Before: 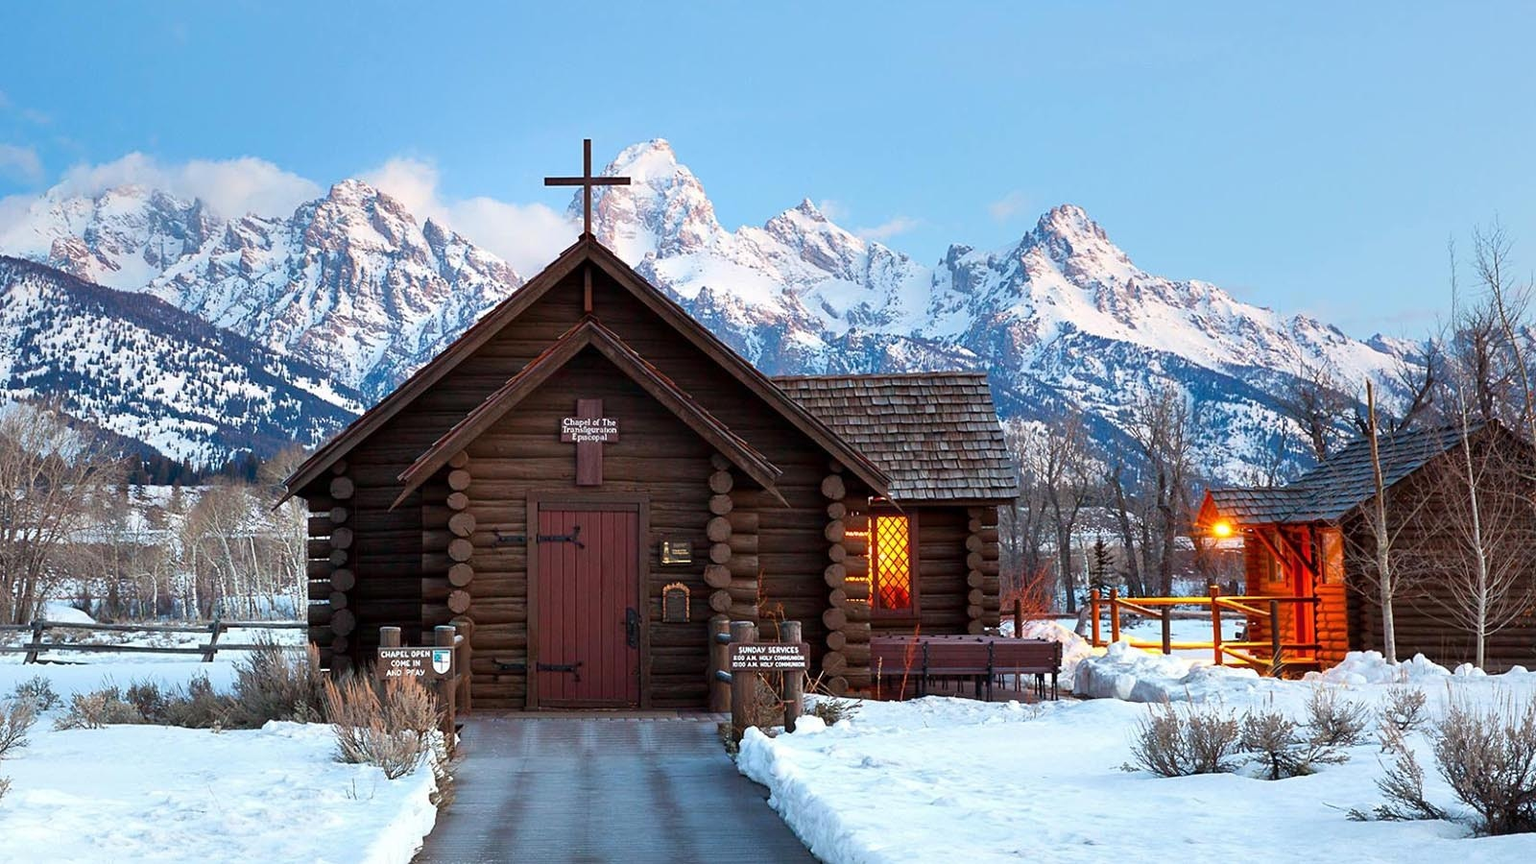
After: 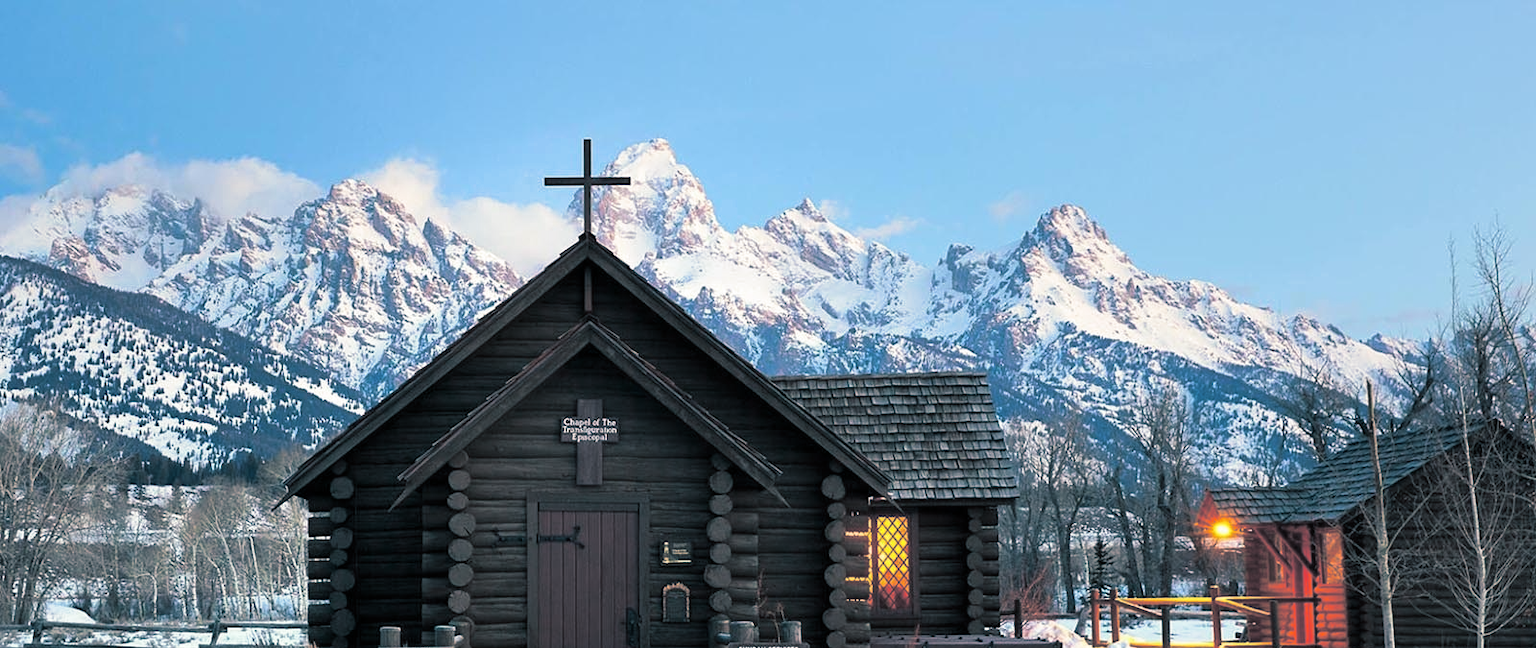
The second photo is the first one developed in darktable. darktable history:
split-toning: shadows › hue 205.2°, shadows › saturation 0.43, highlights › hue 54°, highlights › saturation 0.54
crop: bottom 24.967%
